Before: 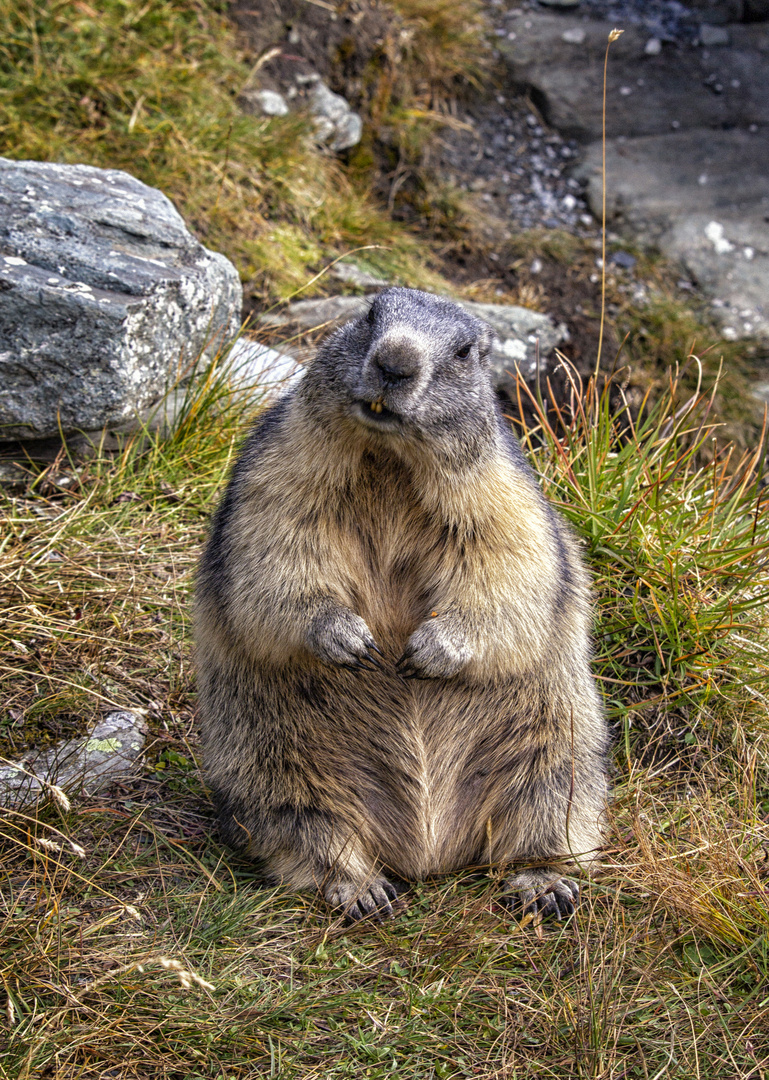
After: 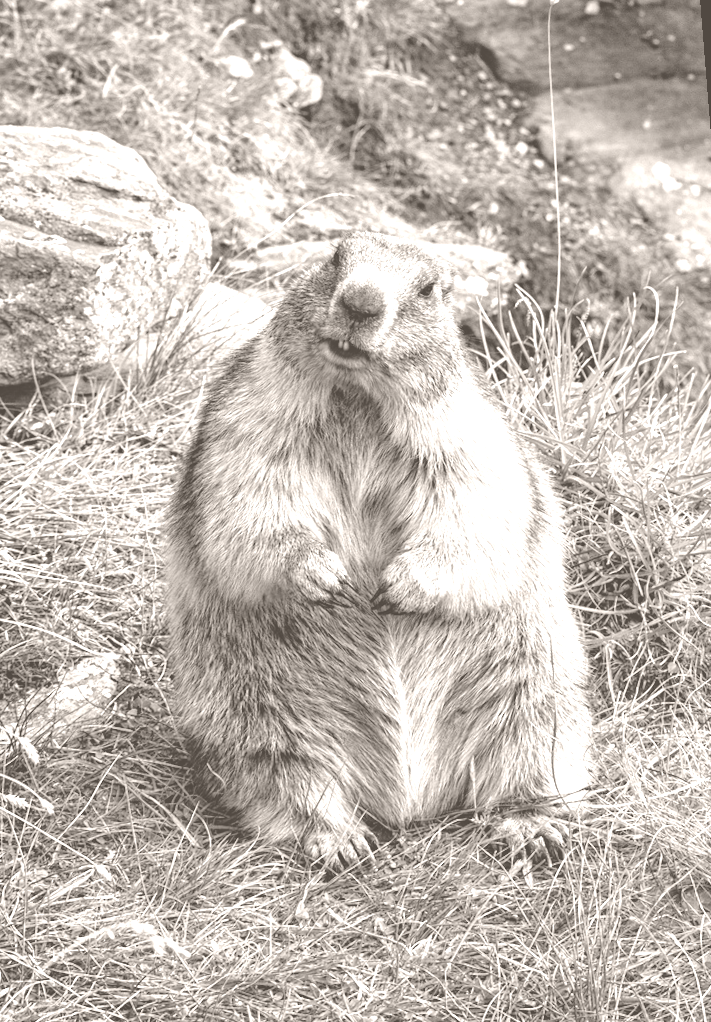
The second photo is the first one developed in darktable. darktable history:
rotate and perspective: rotation -1.68°, lens shift (vertical) -0.146, crop left 0.049, crop right 0.912, crop top 0.032, crop bottom 0.96
colorize: hue 34.49°, saturation 35.33%, source mix 100%, lightness 55%, version 1
